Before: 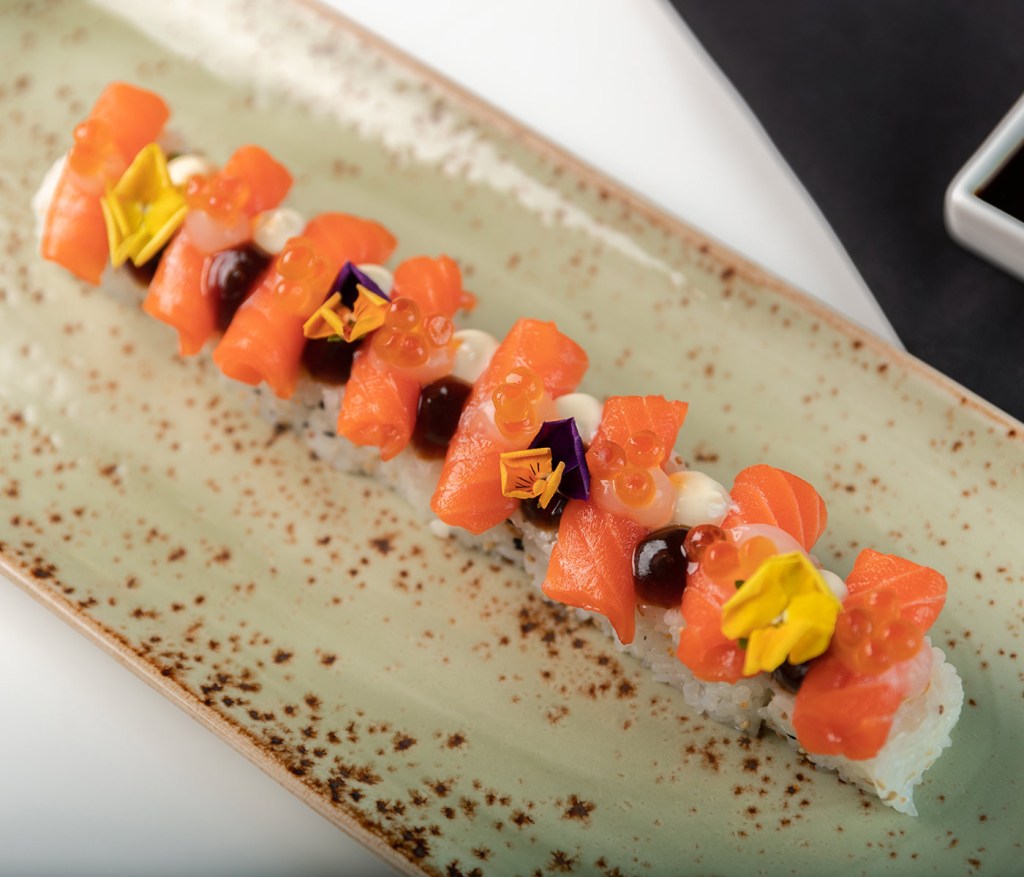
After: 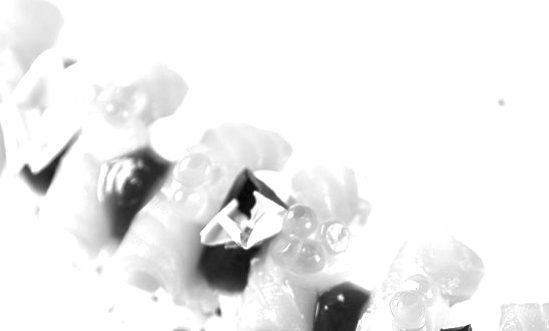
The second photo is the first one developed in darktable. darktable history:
monochrome: a -3.63, b -0.465
crop: left 10.121%, top 10.631%, right 36.218%, bottom 51.526%
exposure: black level correction 0, exposure 1.2 EV, compensate highlight preservation false
white balance: red 0.925, blue 1.046
levels: levels [0, 0.478, 1]
color balance rgb: linear chroma grading › global chroma 25%, perceptual saturation grading › global saturation 40%, perceptual brilliance grading › global brilliance 30%, global vibrance 40%
color zones: curves: ch1 [(0, 0.525) (0.143, 0.556) (0.286, 0.52) (0.429, 0.5) (0.571, 0.5) (0.714, 0.5) (0.857, 0.503) (1, 0.525)]
